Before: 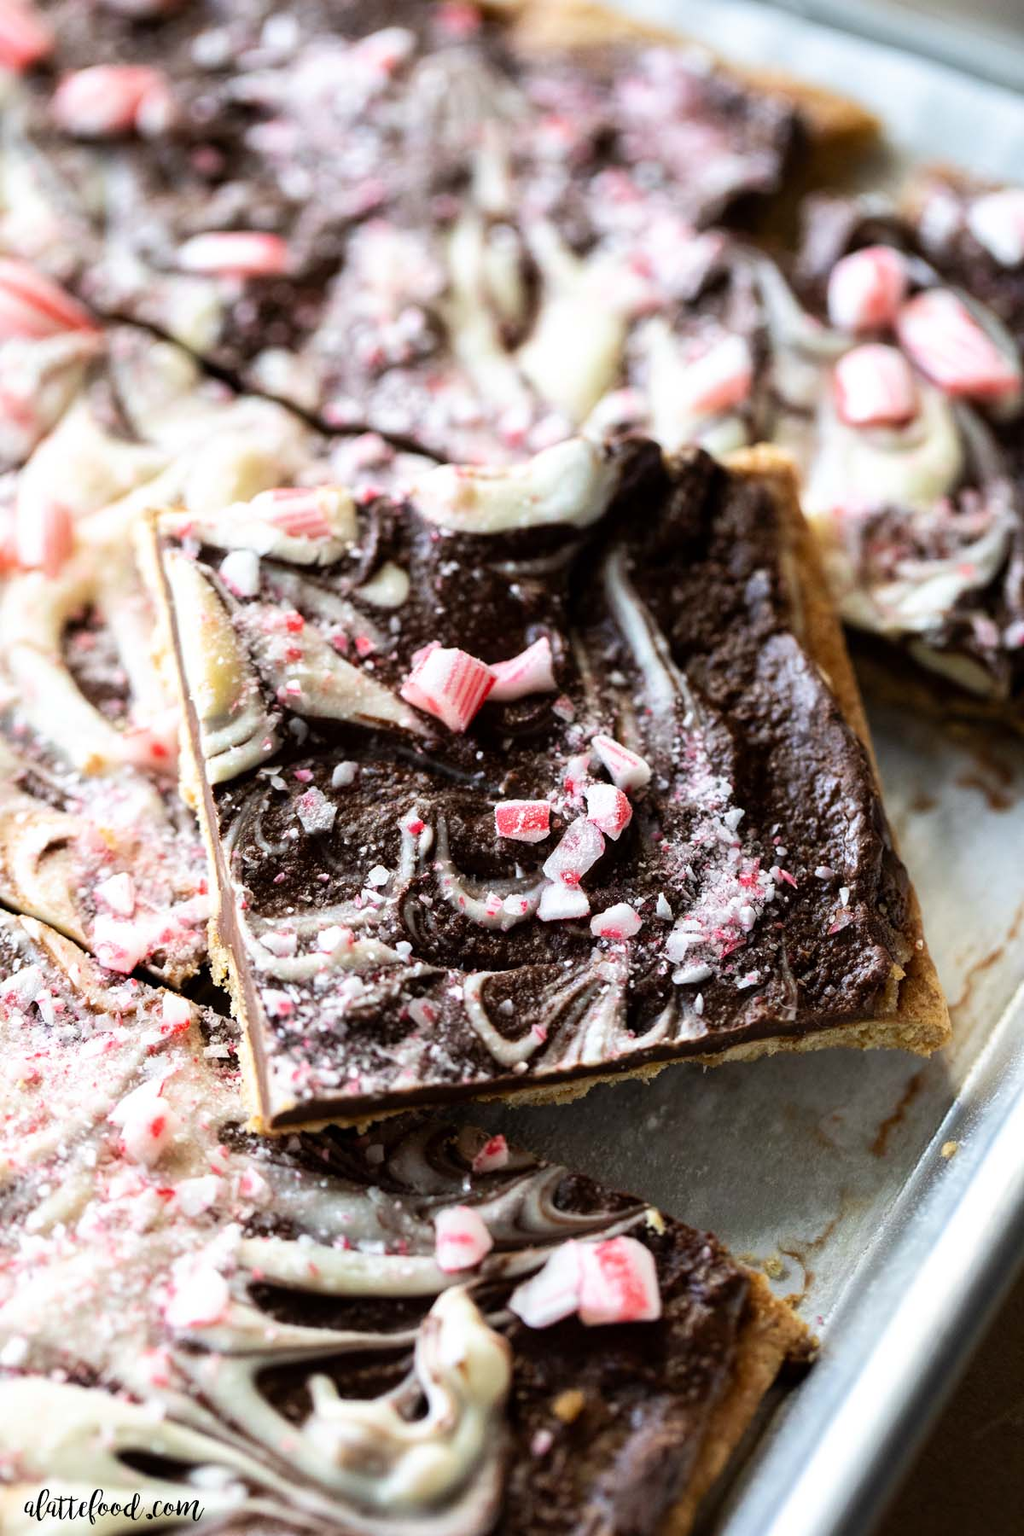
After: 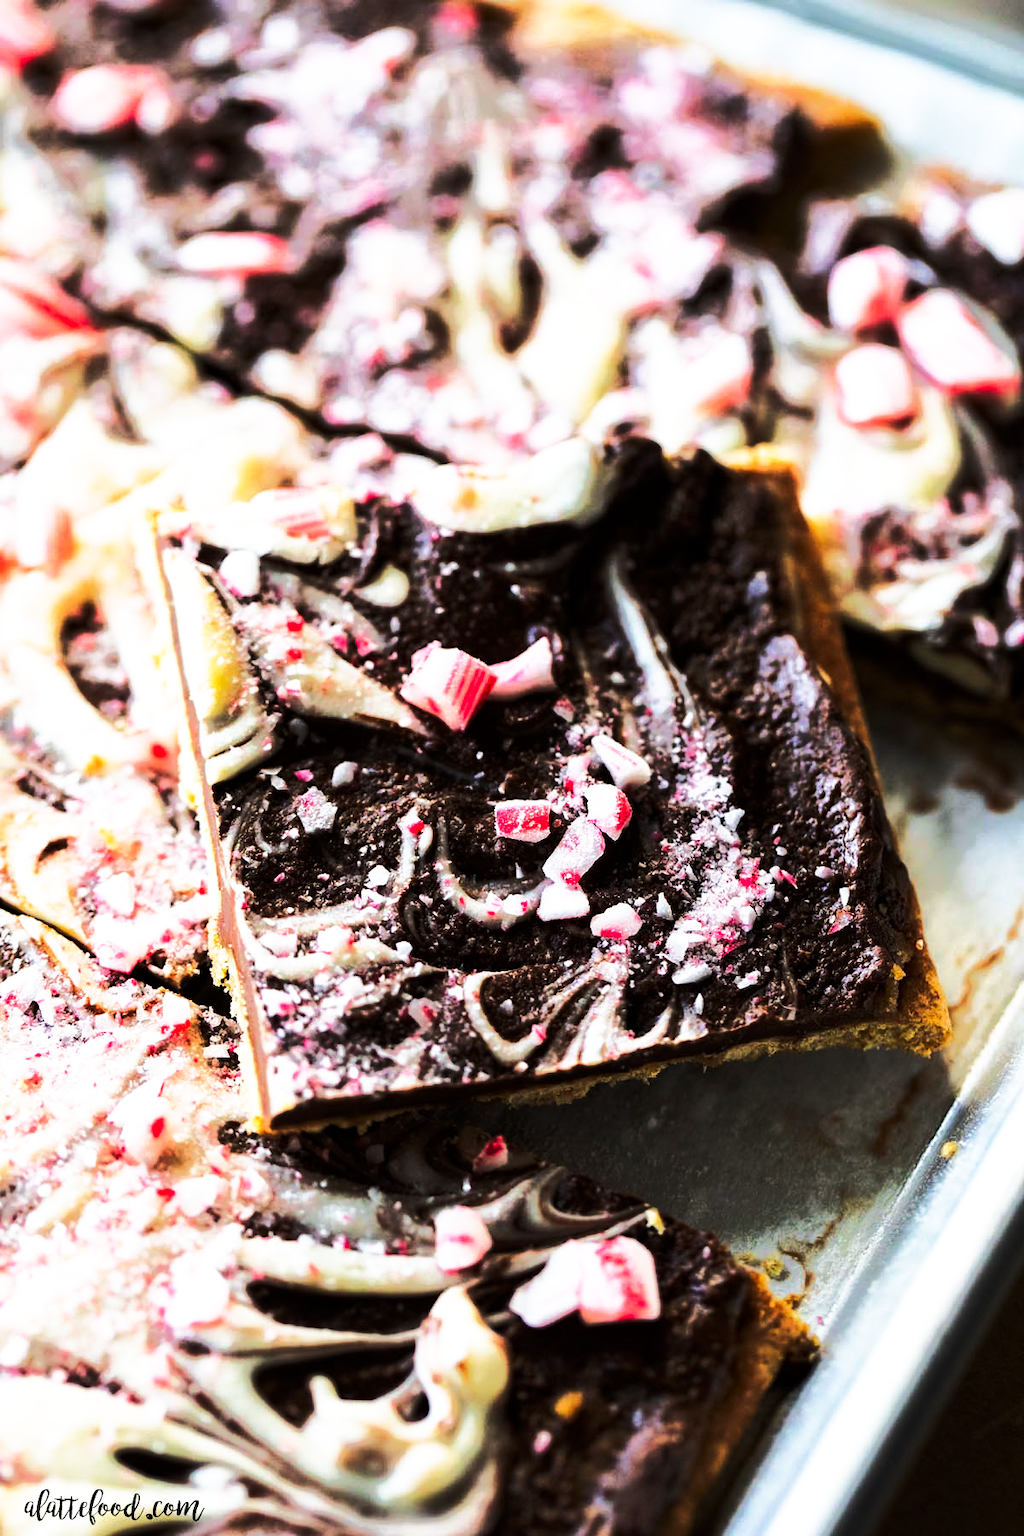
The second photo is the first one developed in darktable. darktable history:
exposure: exposure 2 EV, compensate highlight preservation false
tone equalizer: -8 EV -1.97 EV, -7 EV -1.97 EV, -6 EV -1.99 EV, -5 EV -1.97 EV, -4 EV -1.99 EV, -3 EV -1.97 EV, -2 EV -1.99 EV, -1 EV -1.61 EV, +0 EV -1.98 EV, edges refinement/feathering 500, mask exposure compensation -1.57 EV, preserve details no
tone curve: curves: ch0 [(0, 0) (0.56, 0.467) (0.846, 0.934) (1, 1)], preserve colors none
